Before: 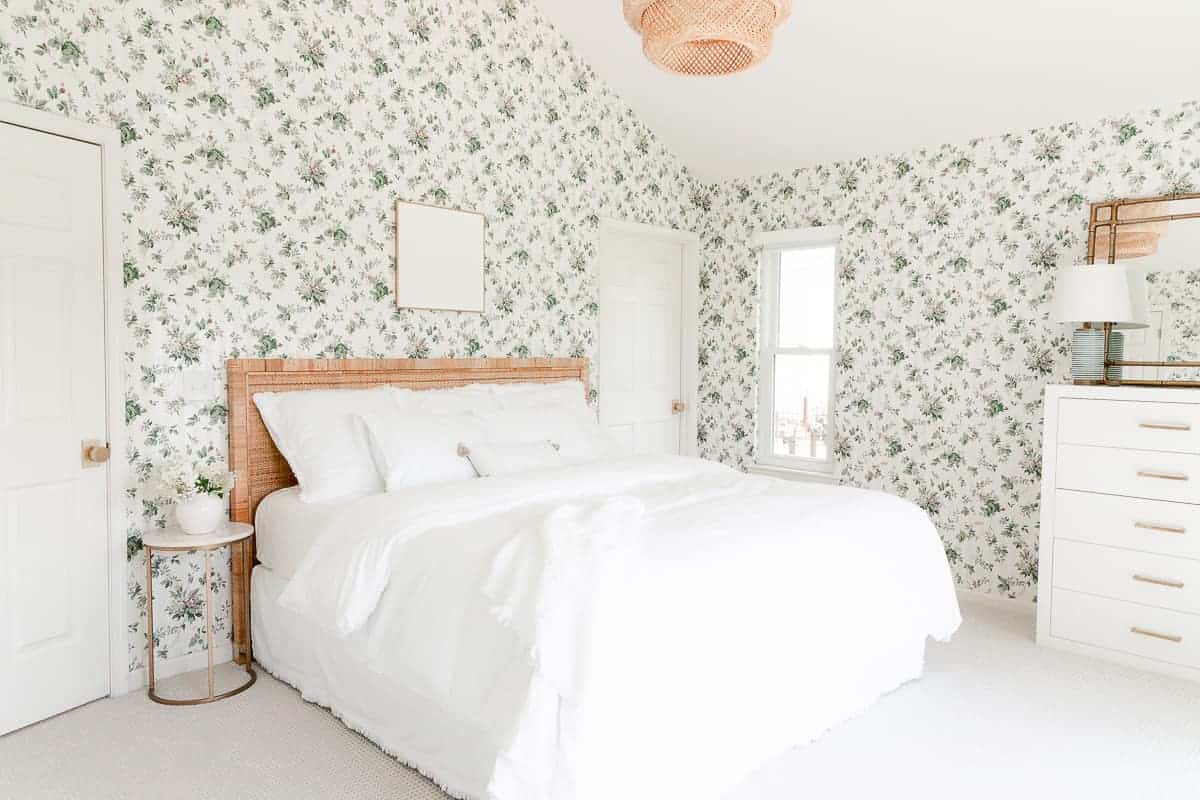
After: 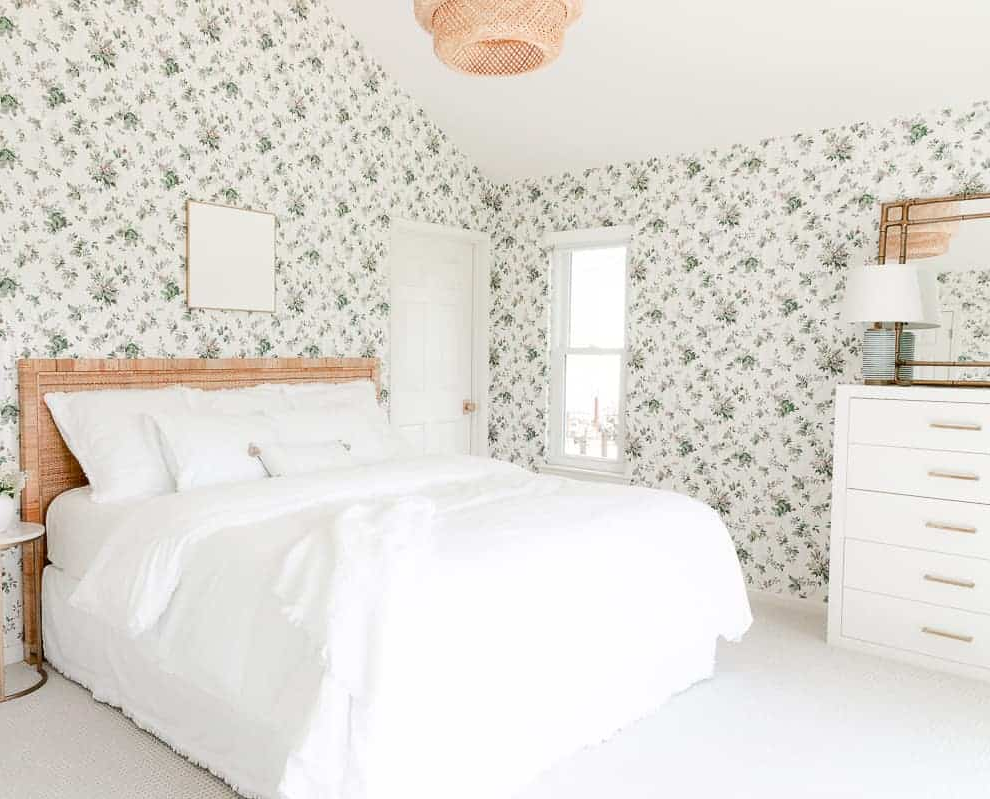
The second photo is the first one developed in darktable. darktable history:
crop: left 17.489%, bottom 0.031%
